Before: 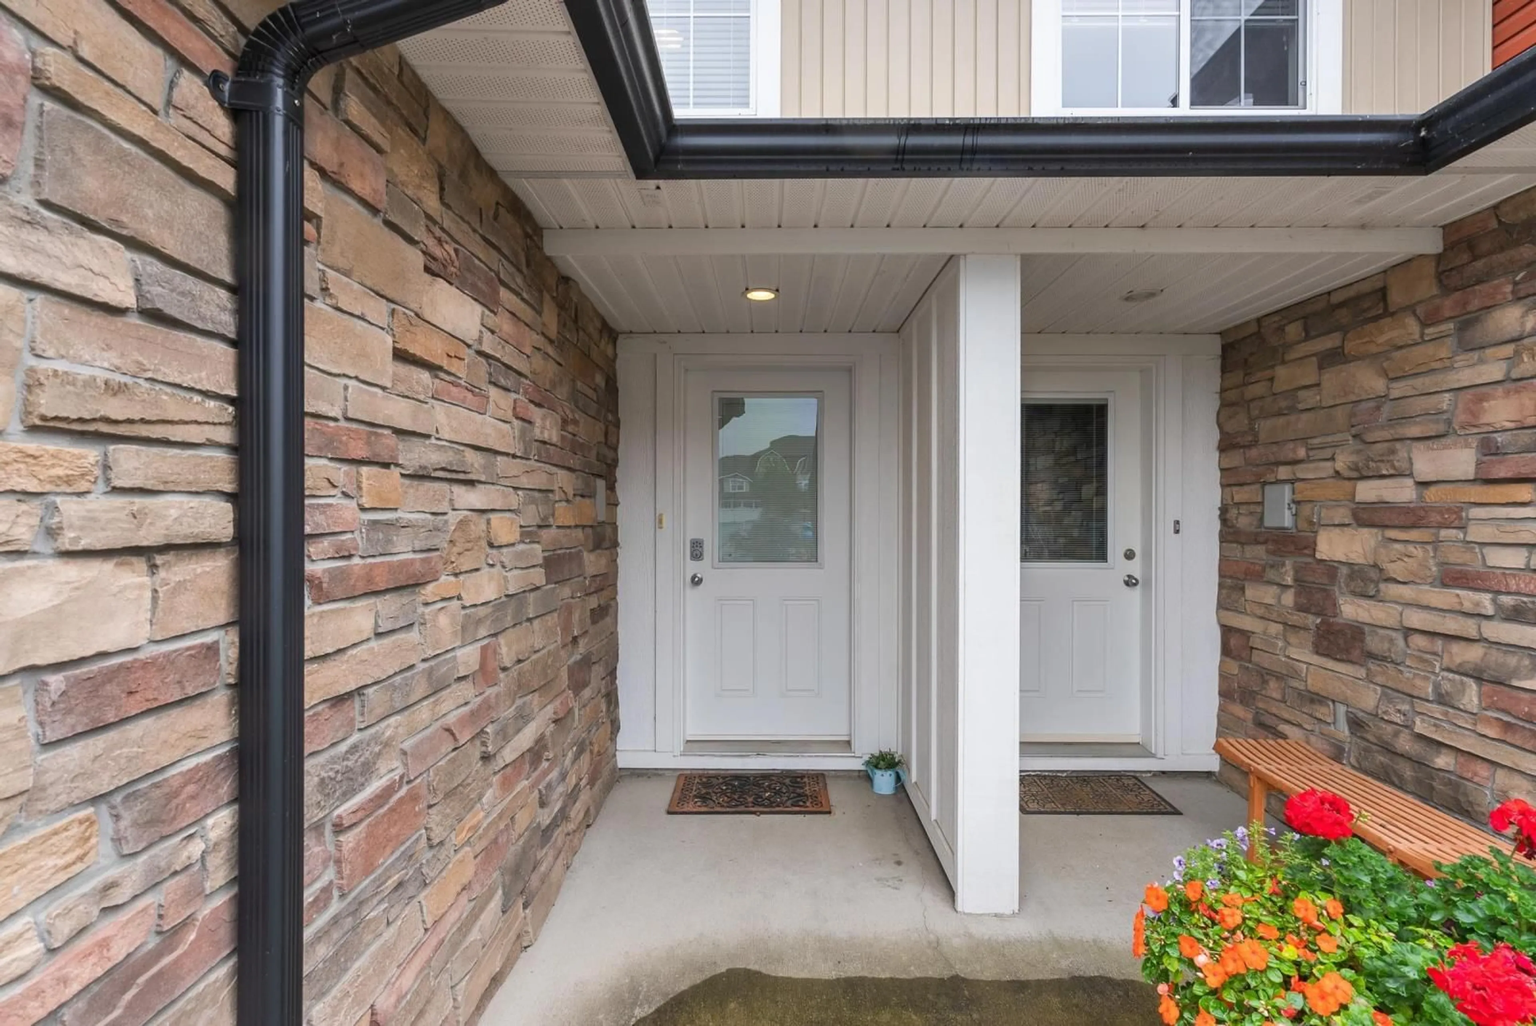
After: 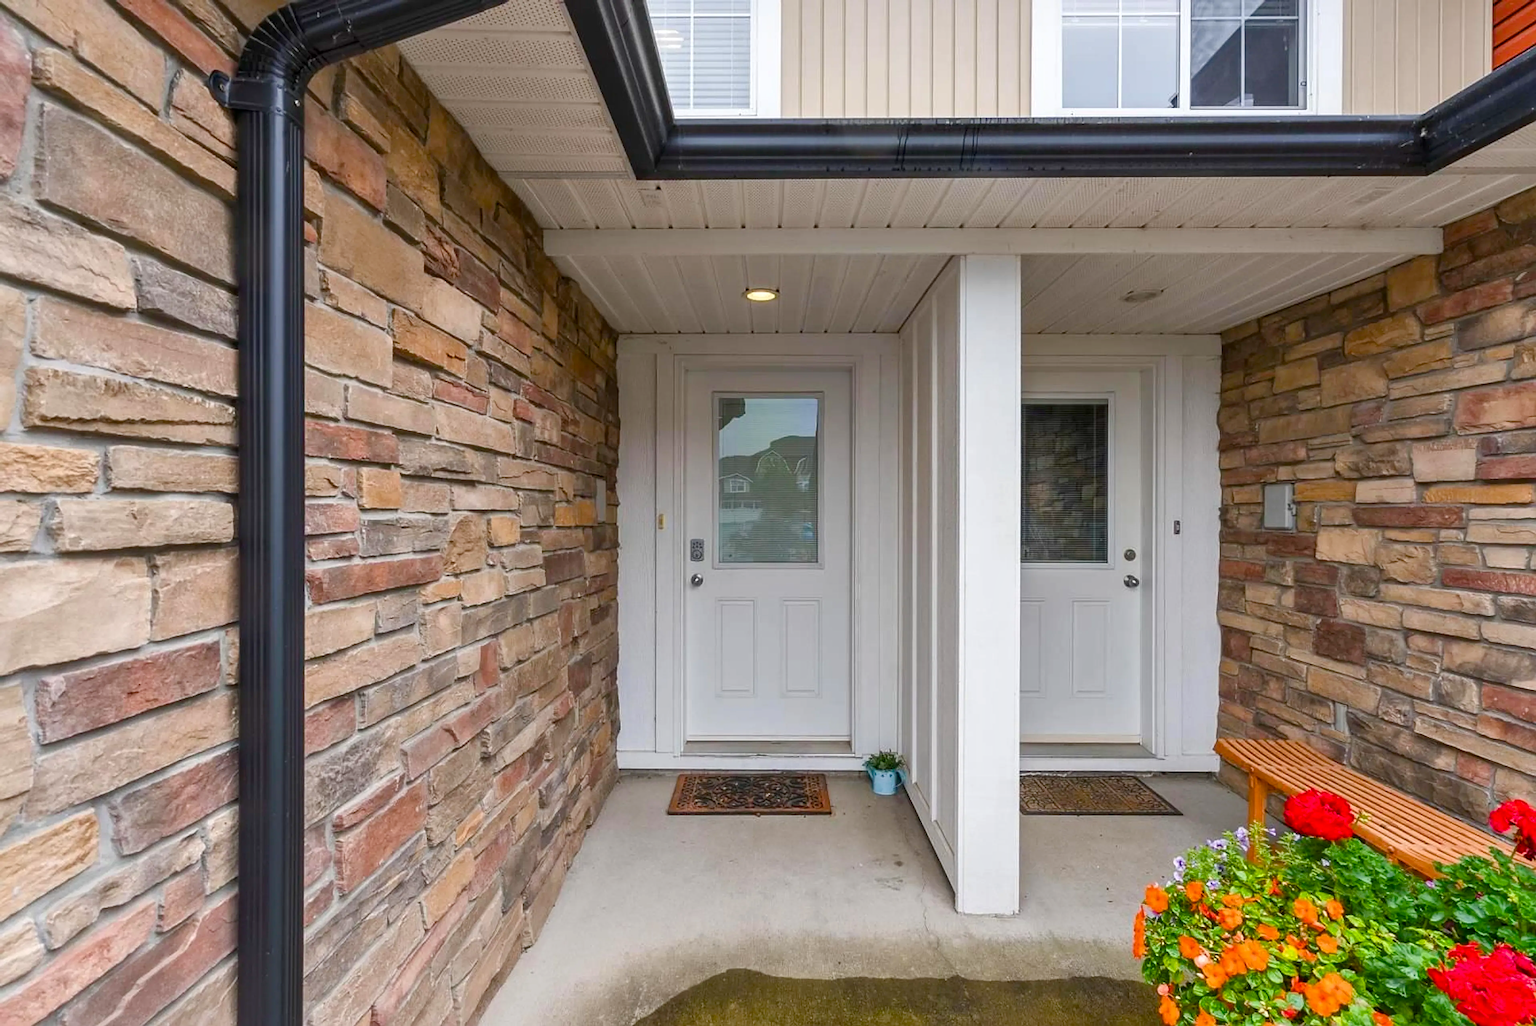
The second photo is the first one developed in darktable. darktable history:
sharpen: on, module defaults
color balance rgb: perceptual saturation grading › global saturation 35.019%, perceptual saturation grading › highlights -25.071%, perceptual saturation grading › shadows 49.803%
local contrast: mode bilateral grid, contrast 21, coarseness 49, detail 119%, midtone range 0.2
